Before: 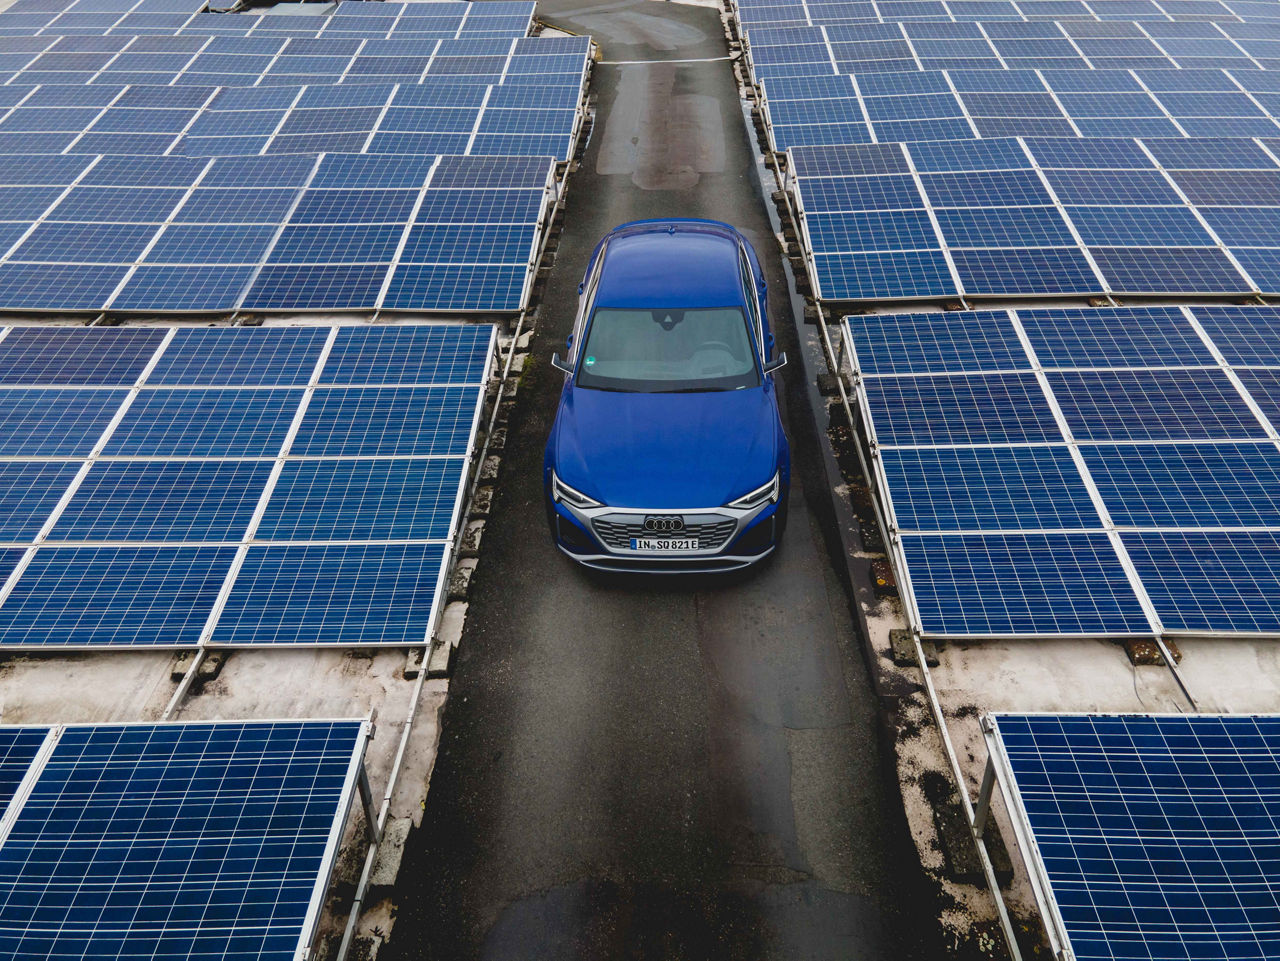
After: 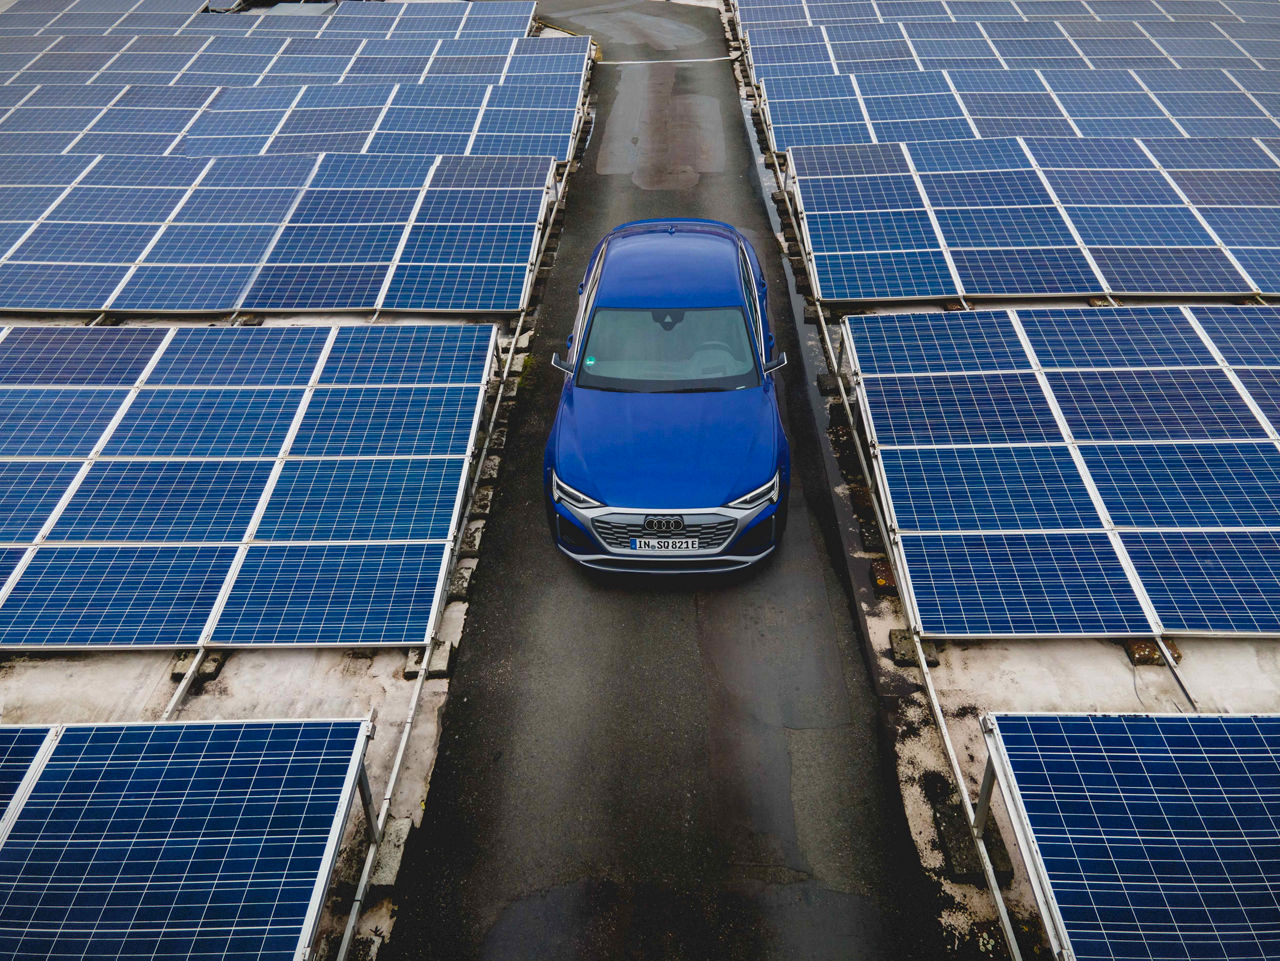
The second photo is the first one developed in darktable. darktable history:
color balance: output saturation 110%
vignetting: fall-off start 100%, brightness -0.406, saturation -0.3, width/height ratio 1.324, dithering 8-bit output, unbound false
